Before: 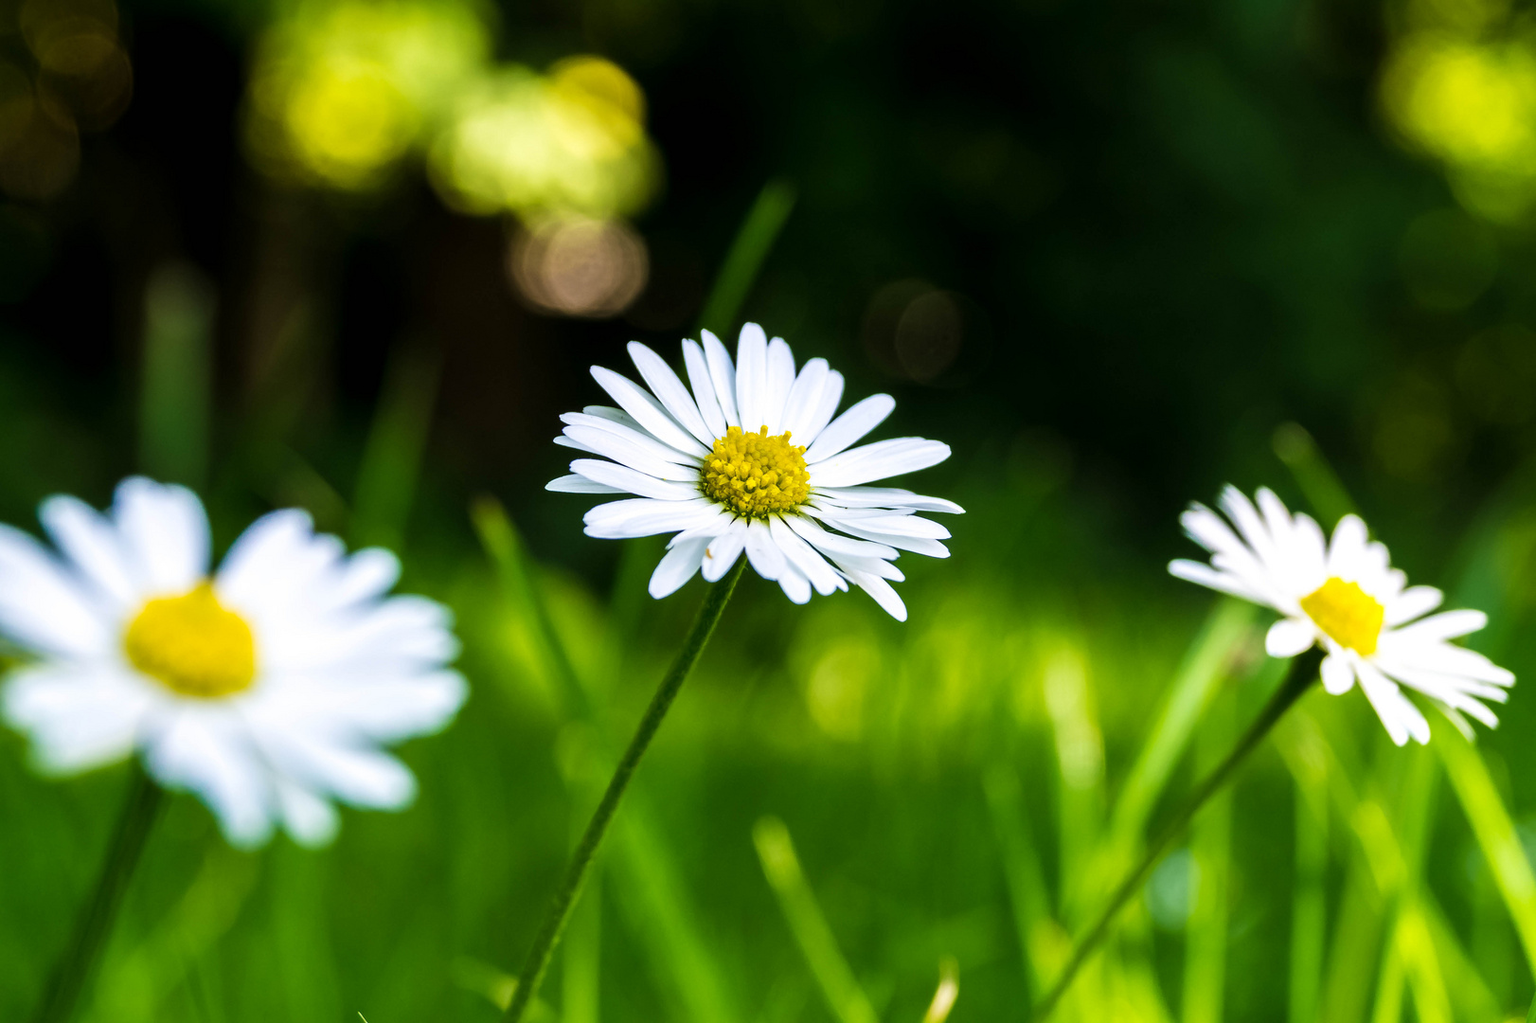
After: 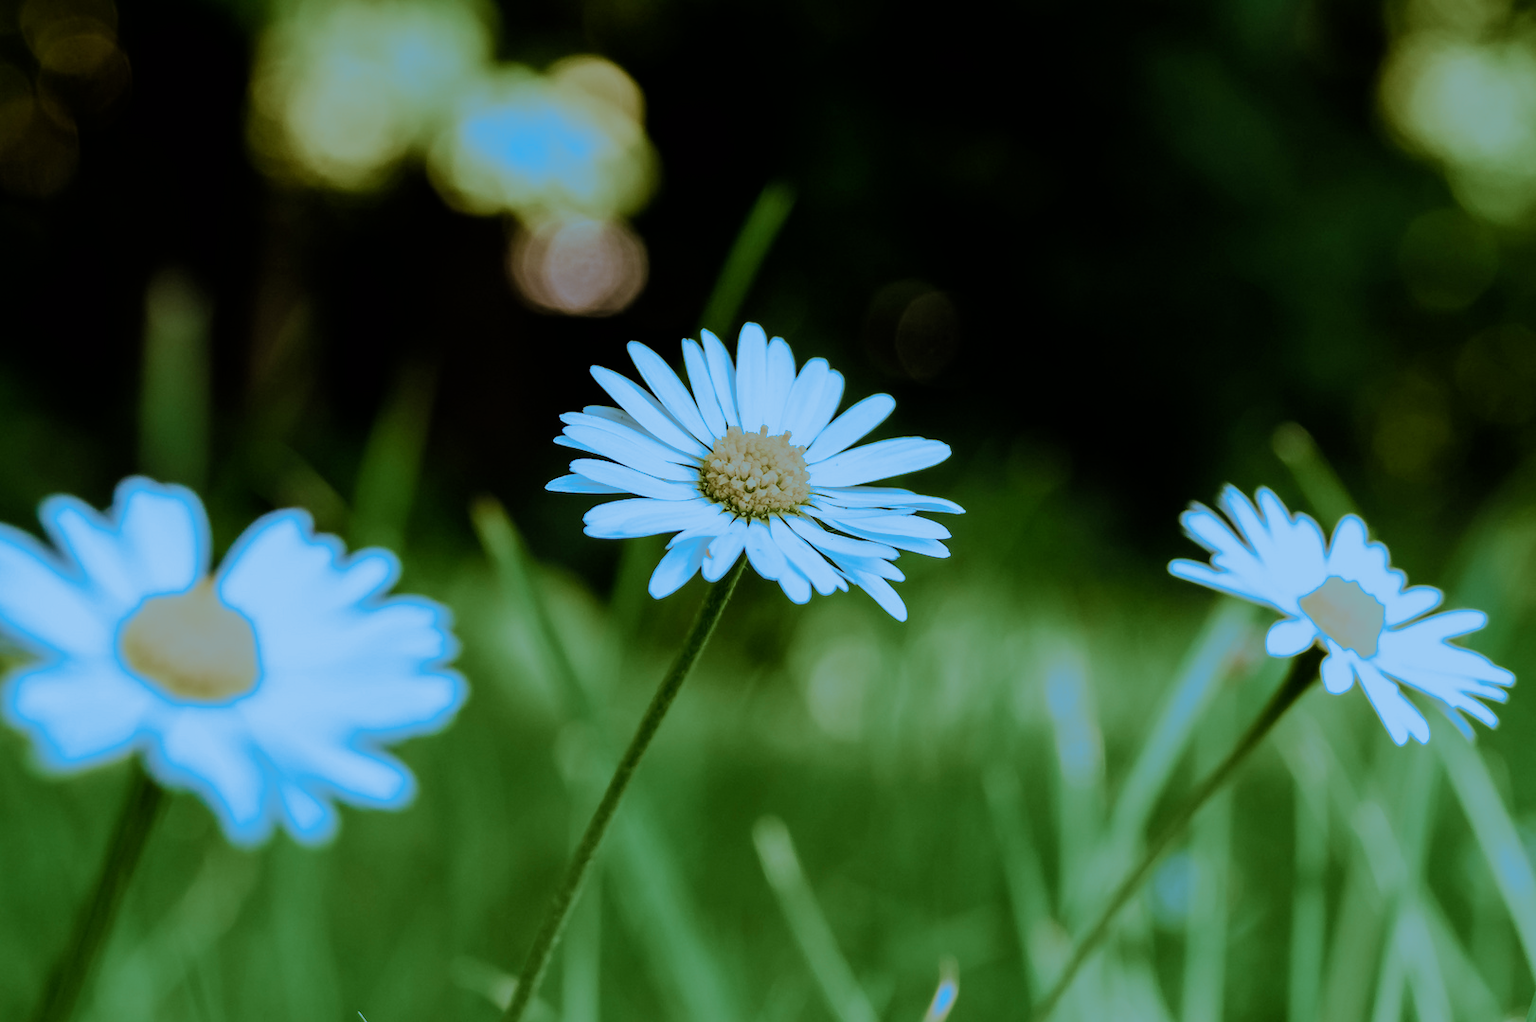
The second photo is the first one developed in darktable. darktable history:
split-toning: shadows › hue 220°, shadows › saturation 0.64, highlights › hue 220°, highlights › saturation 0.64, balance 0, compress 5.22%
filmic rgb: black relative exposure -7.65 EV, white relative exposure 4.56 EV, hardness 3.61
